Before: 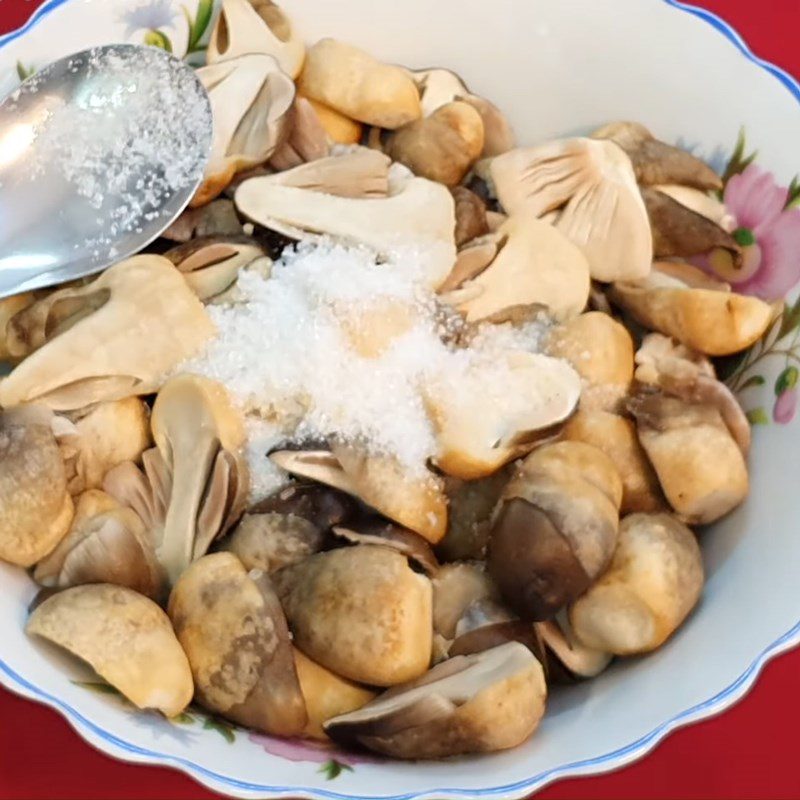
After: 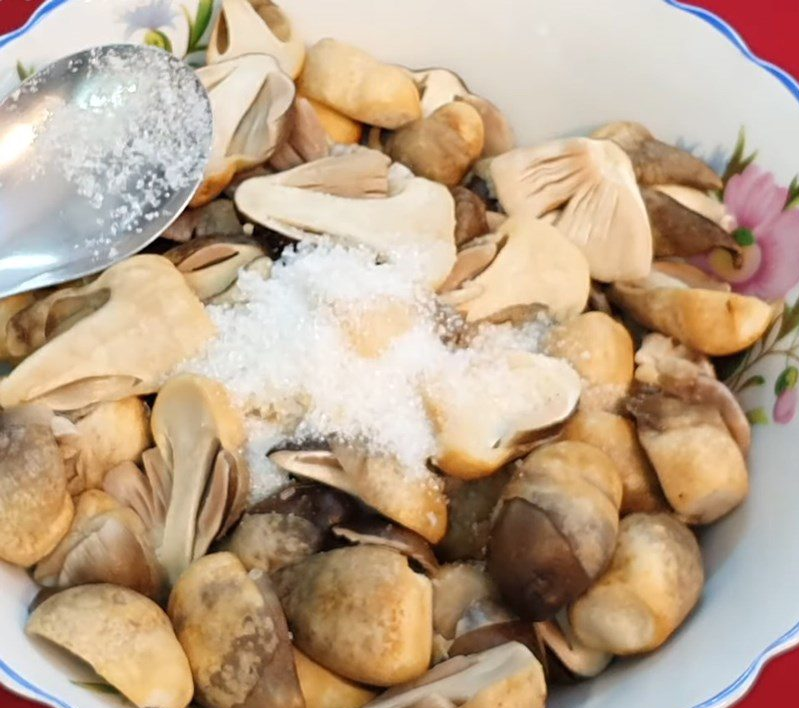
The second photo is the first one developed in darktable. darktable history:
crop and rotate: top 0%, bottom 11.49%
exposure: black level correction 0, compensate exposure bias true, compensate highlight preservation false
